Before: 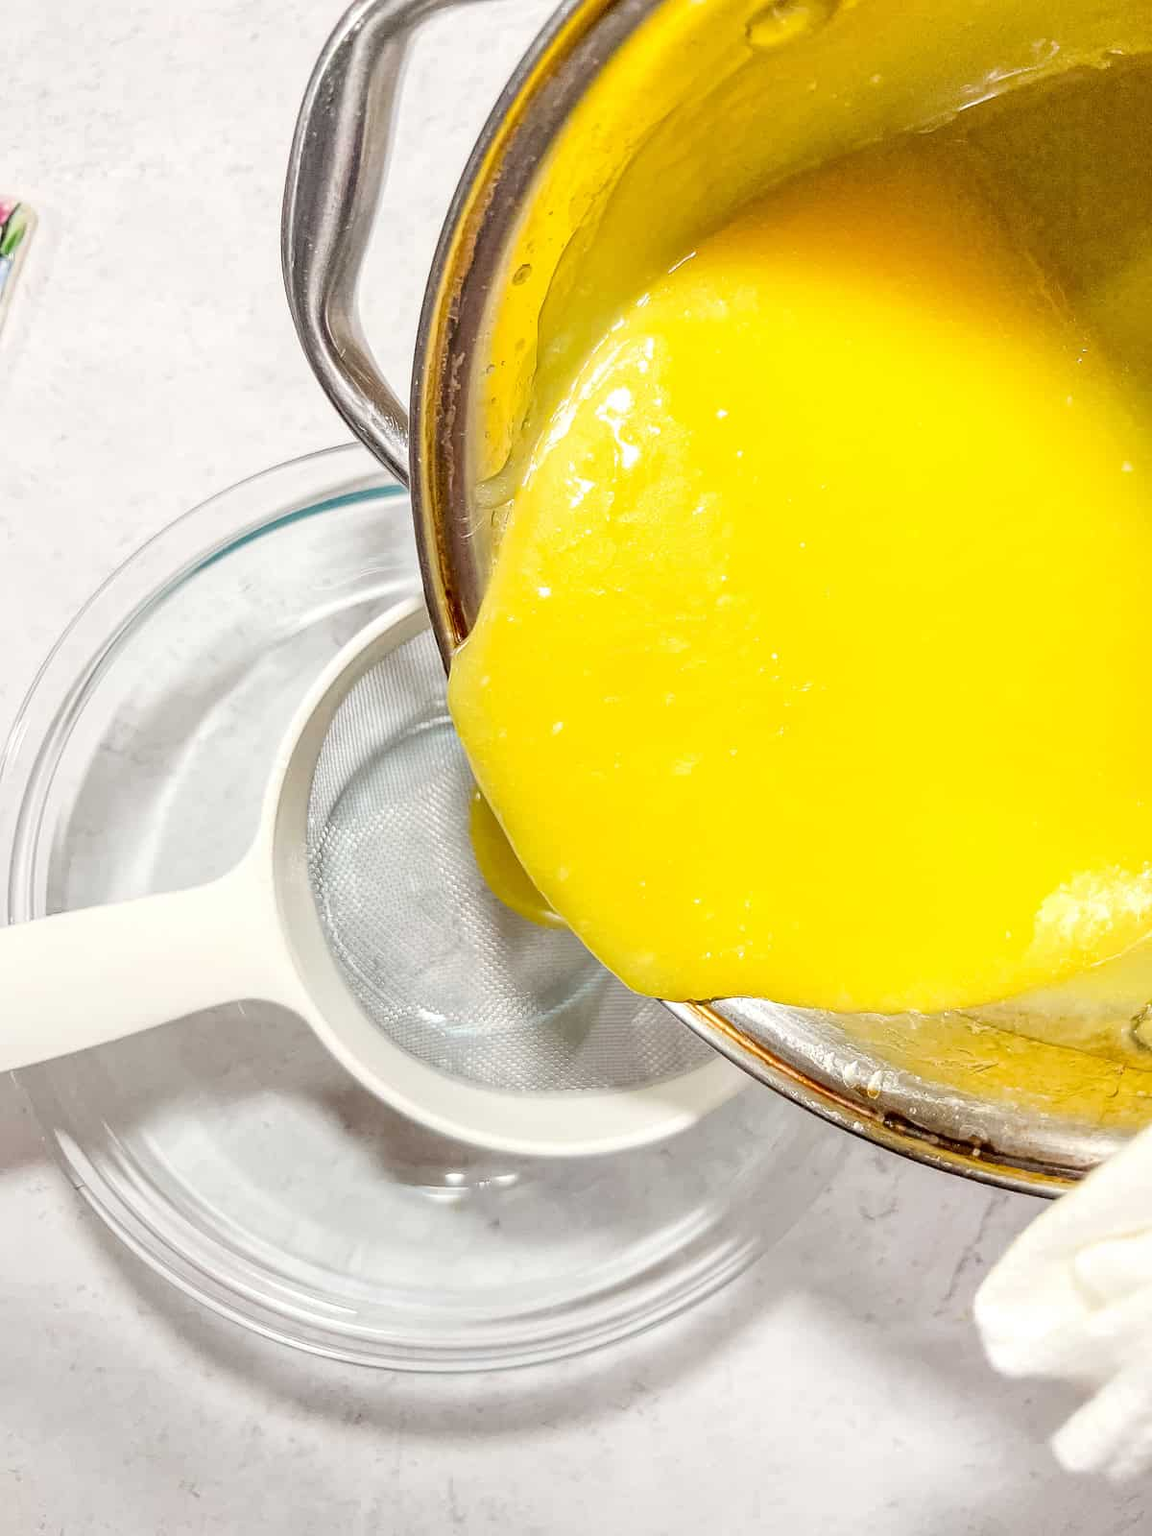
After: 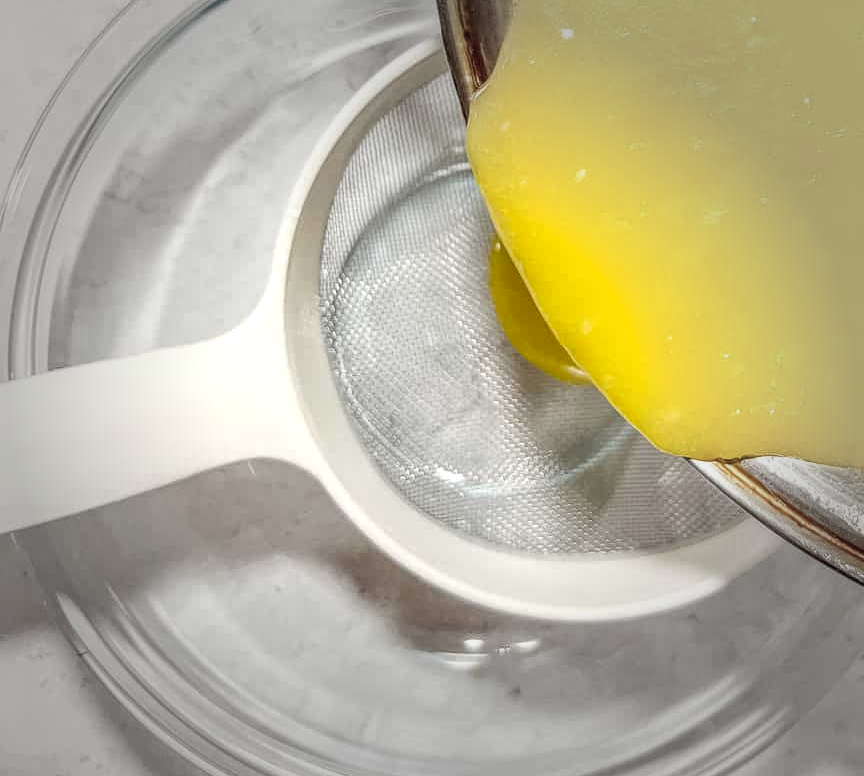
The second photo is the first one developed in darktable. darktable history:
vignetting: fall-off start 48.41%, automatic ratio true, width/height ratio 1.29, unbound false
crop: top 36.498%, right 27.964%, bottom 14.995%
local contrast: highlights 0%, shadows 0%, detail 133%
